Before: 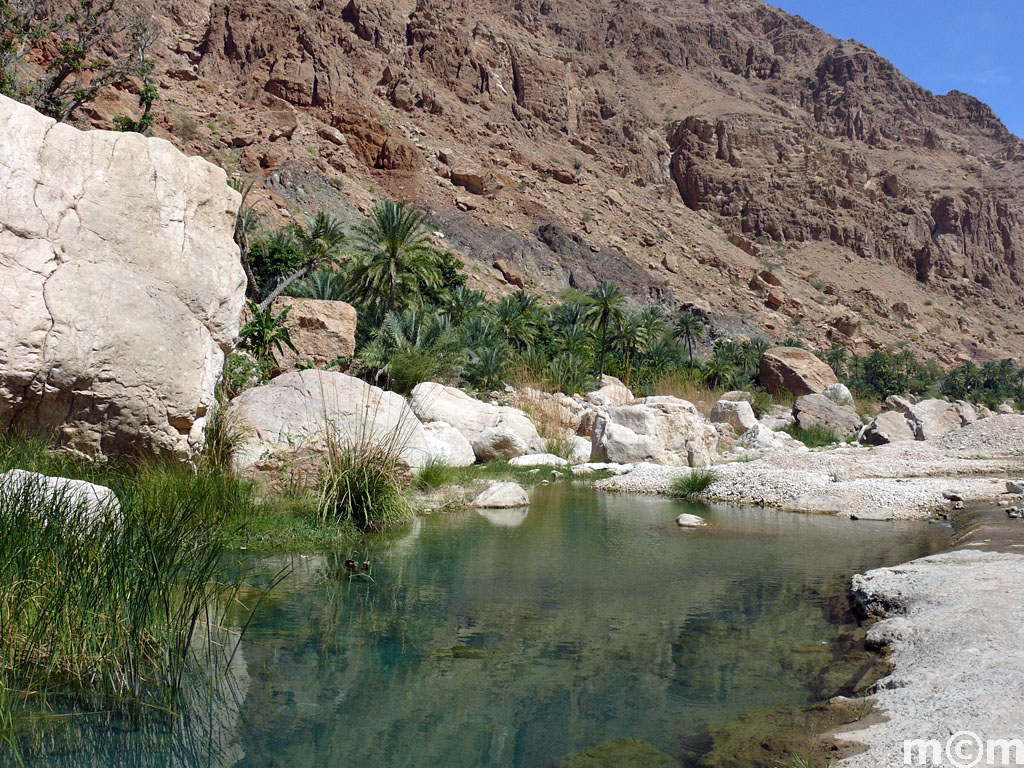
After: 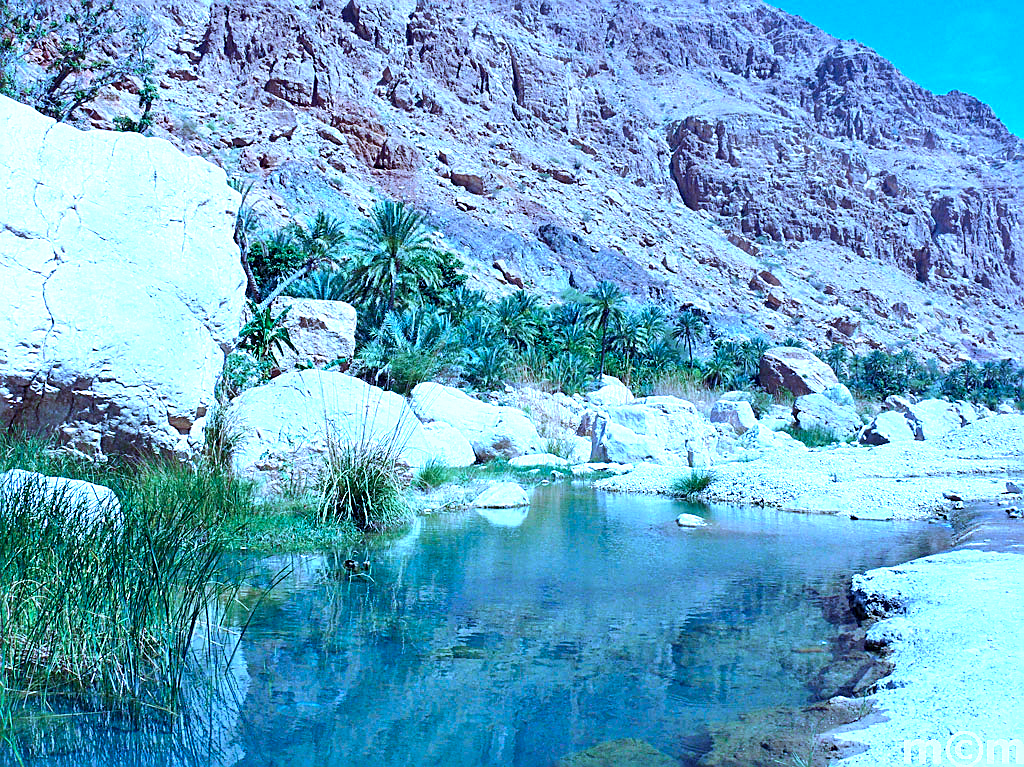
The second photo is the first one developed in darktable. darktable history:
sharpen: on, module defaults
exposure: exposure 0.636 EV, compensate exposure bias true, compensate highlight preservation false
crop: bottom 0.075%
color calibration: illuminant as shot in camera, x 0.461, y 0.419, temperature 2687.69 K
